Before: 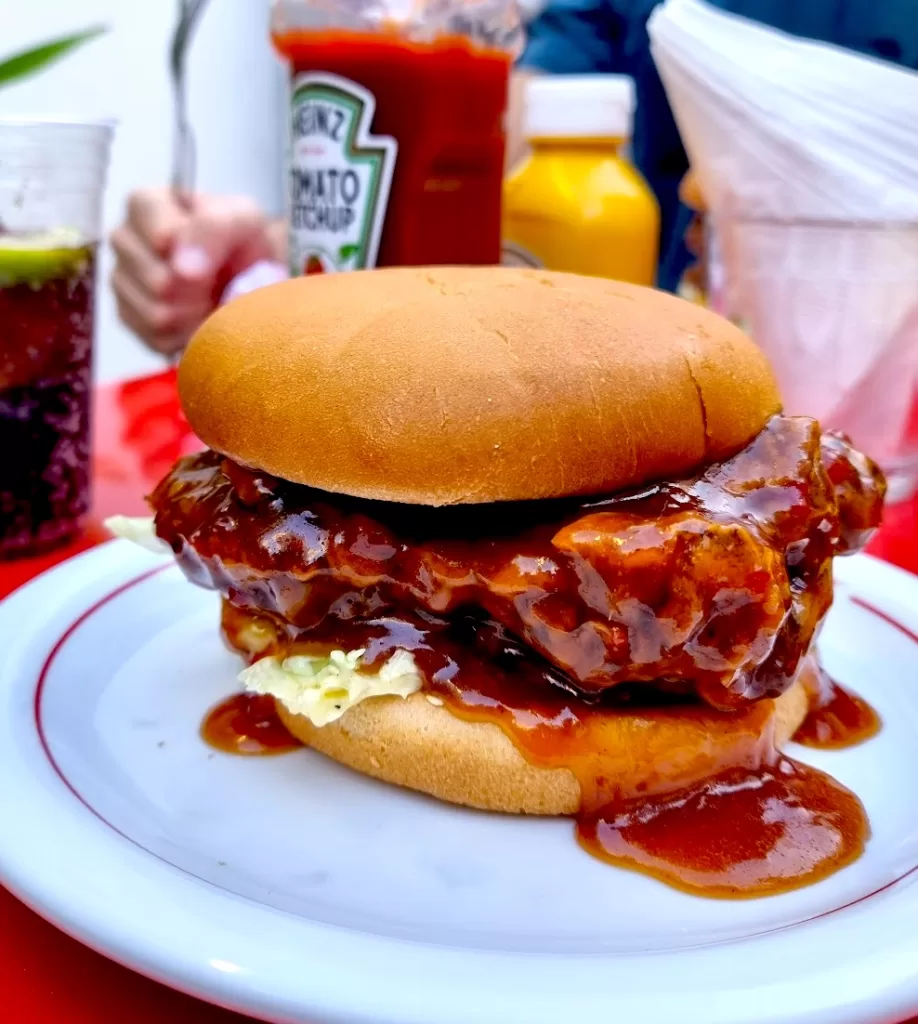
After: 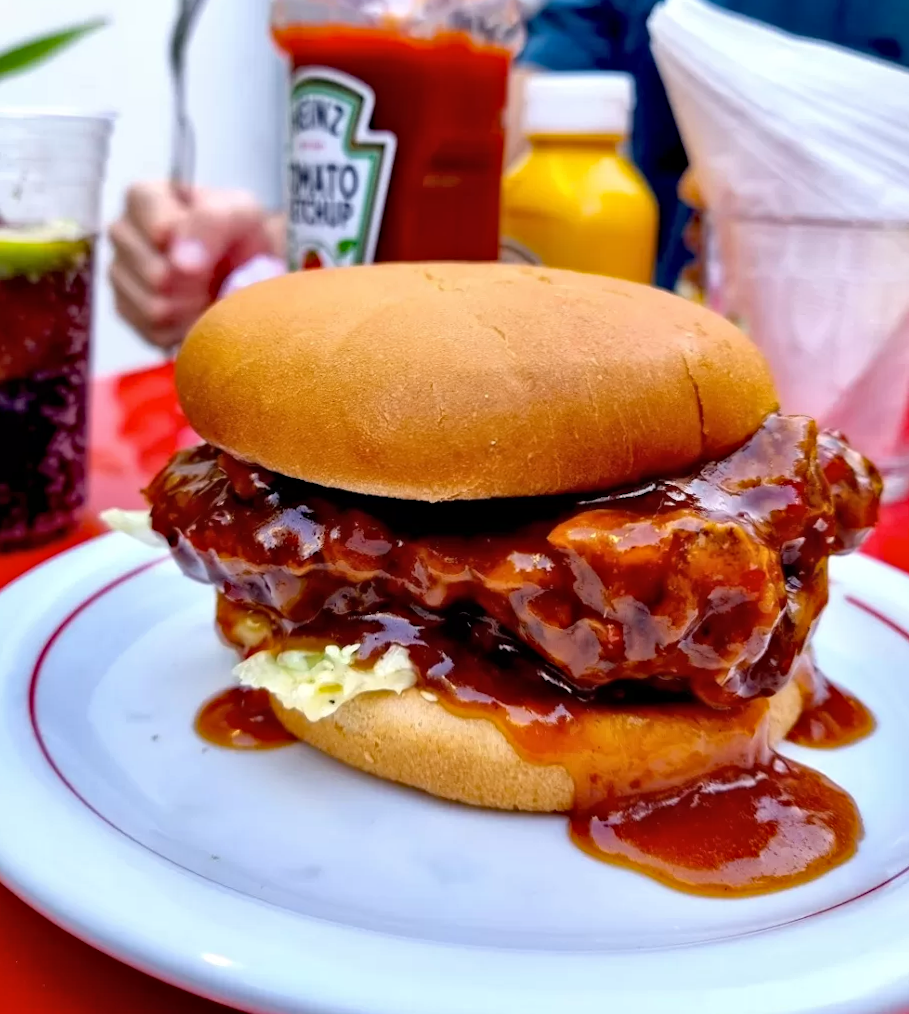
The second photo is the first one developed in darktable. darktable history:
crop and rotate: angle -0.5°
haze removal: compatibility mode true, adaptive false
contrast brightness saturation: saturation -0.05
